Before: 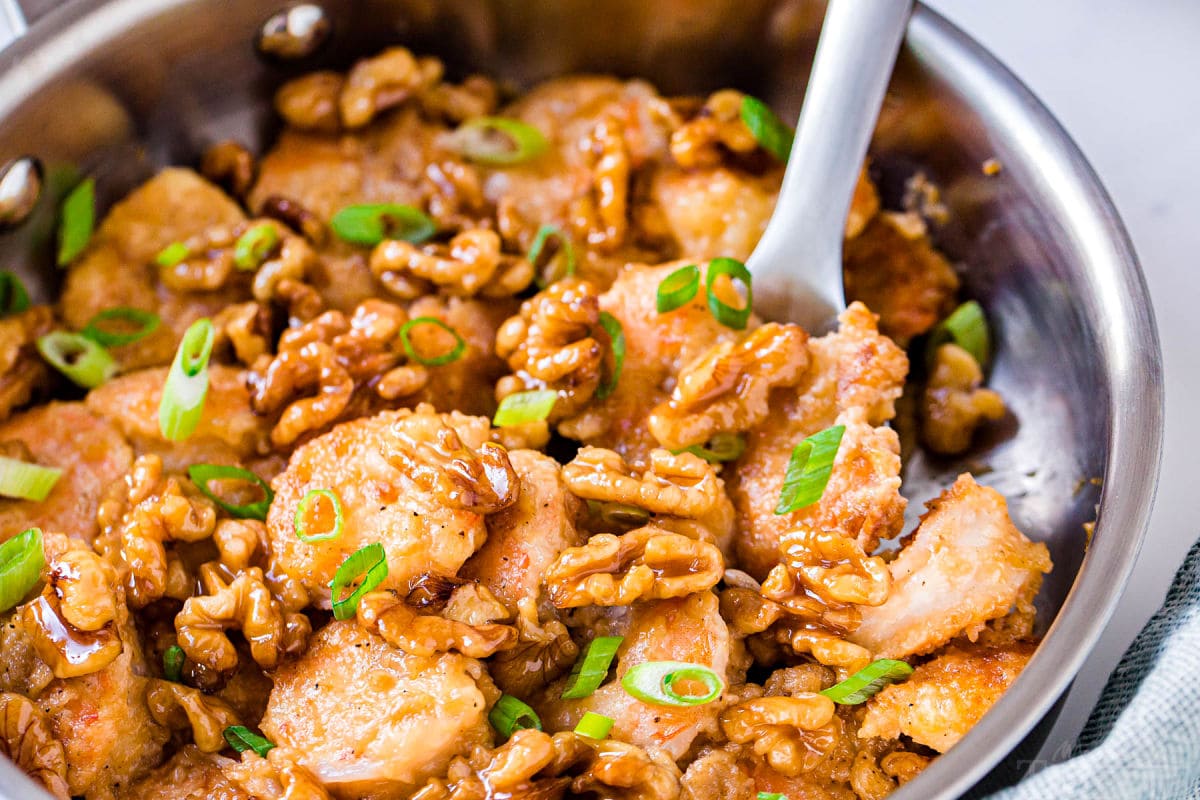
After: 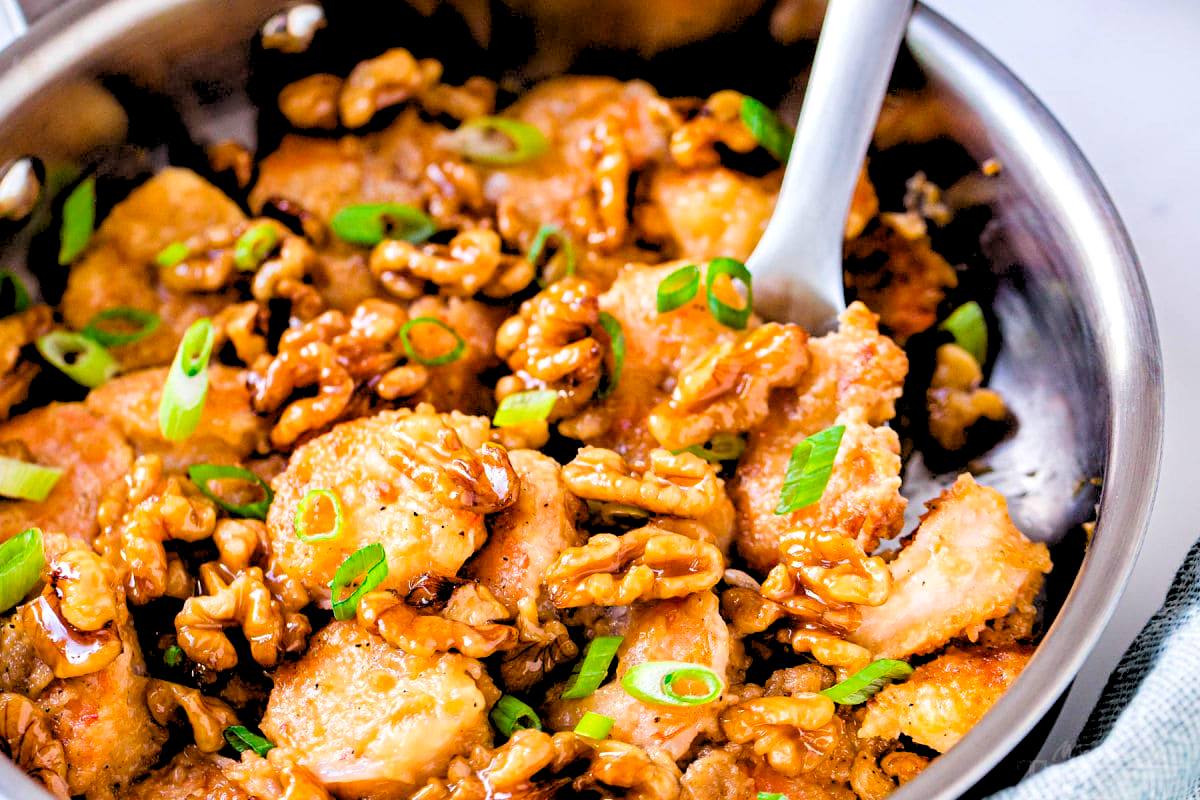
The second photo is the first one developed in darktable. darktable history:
rgb levels: levels [[0.029, 0.461, 0.922], [0, 0.5, 1], [0, 0.5, 1]]
contrast brightness saturation: contrast 0.08, saturation 0.2
